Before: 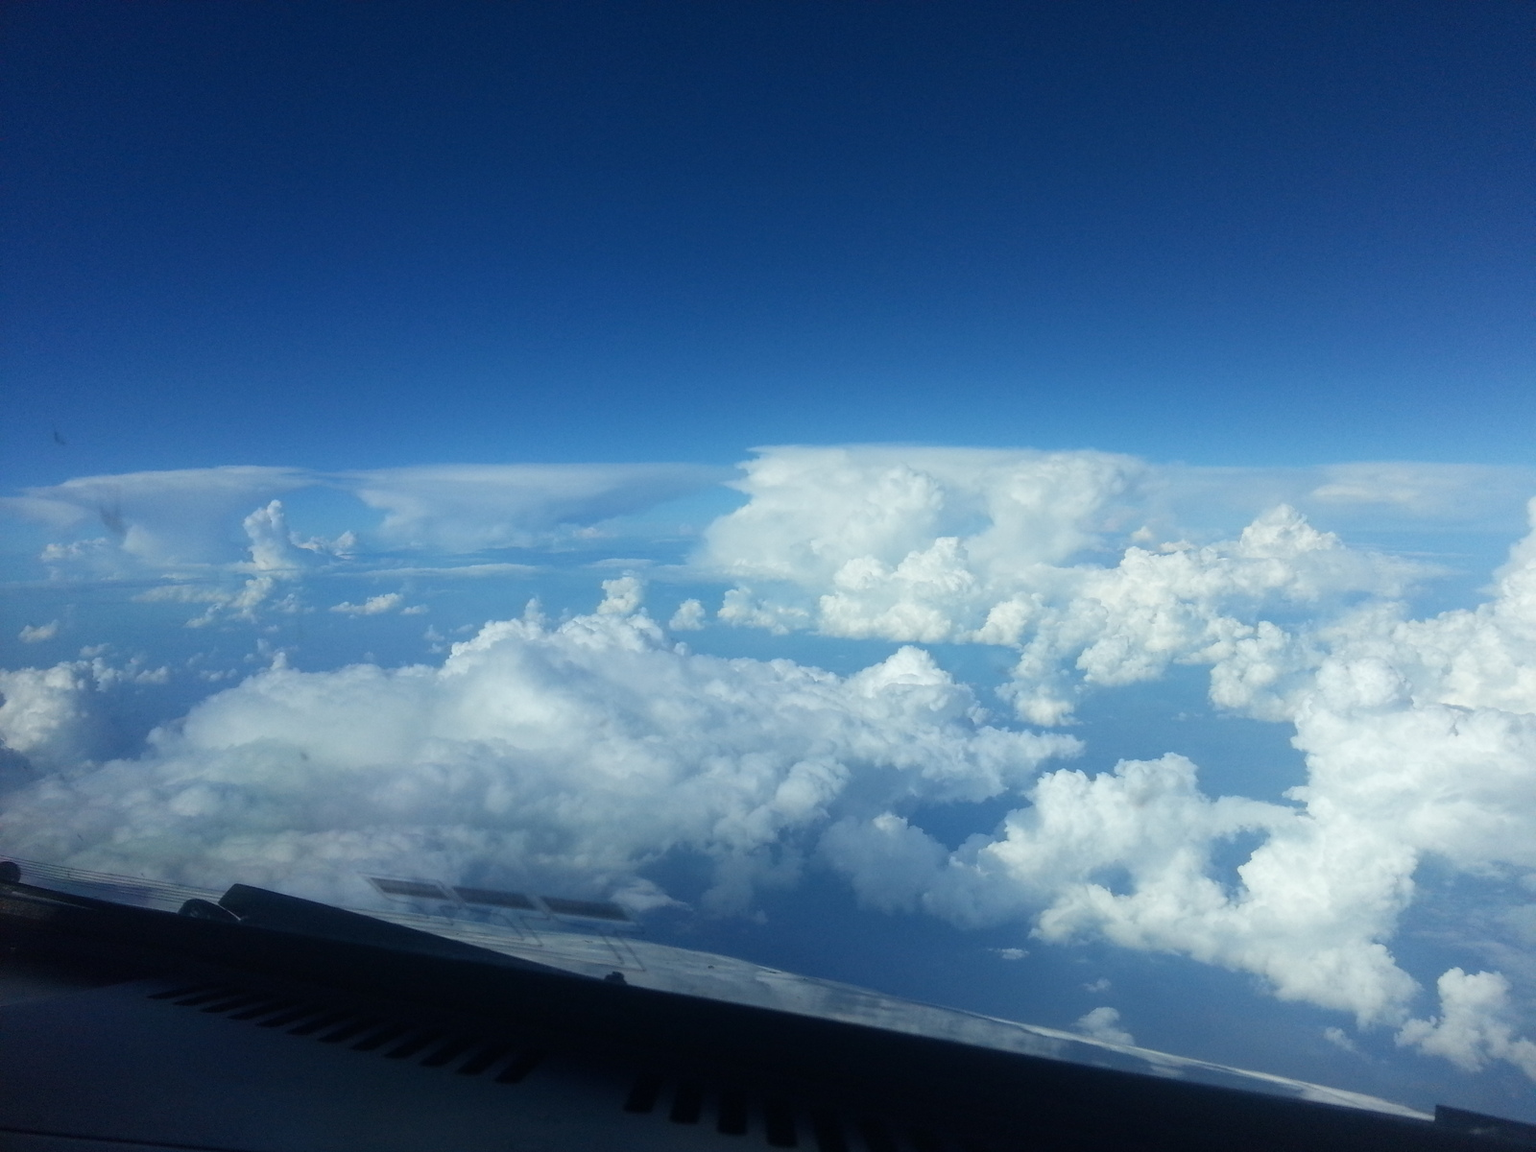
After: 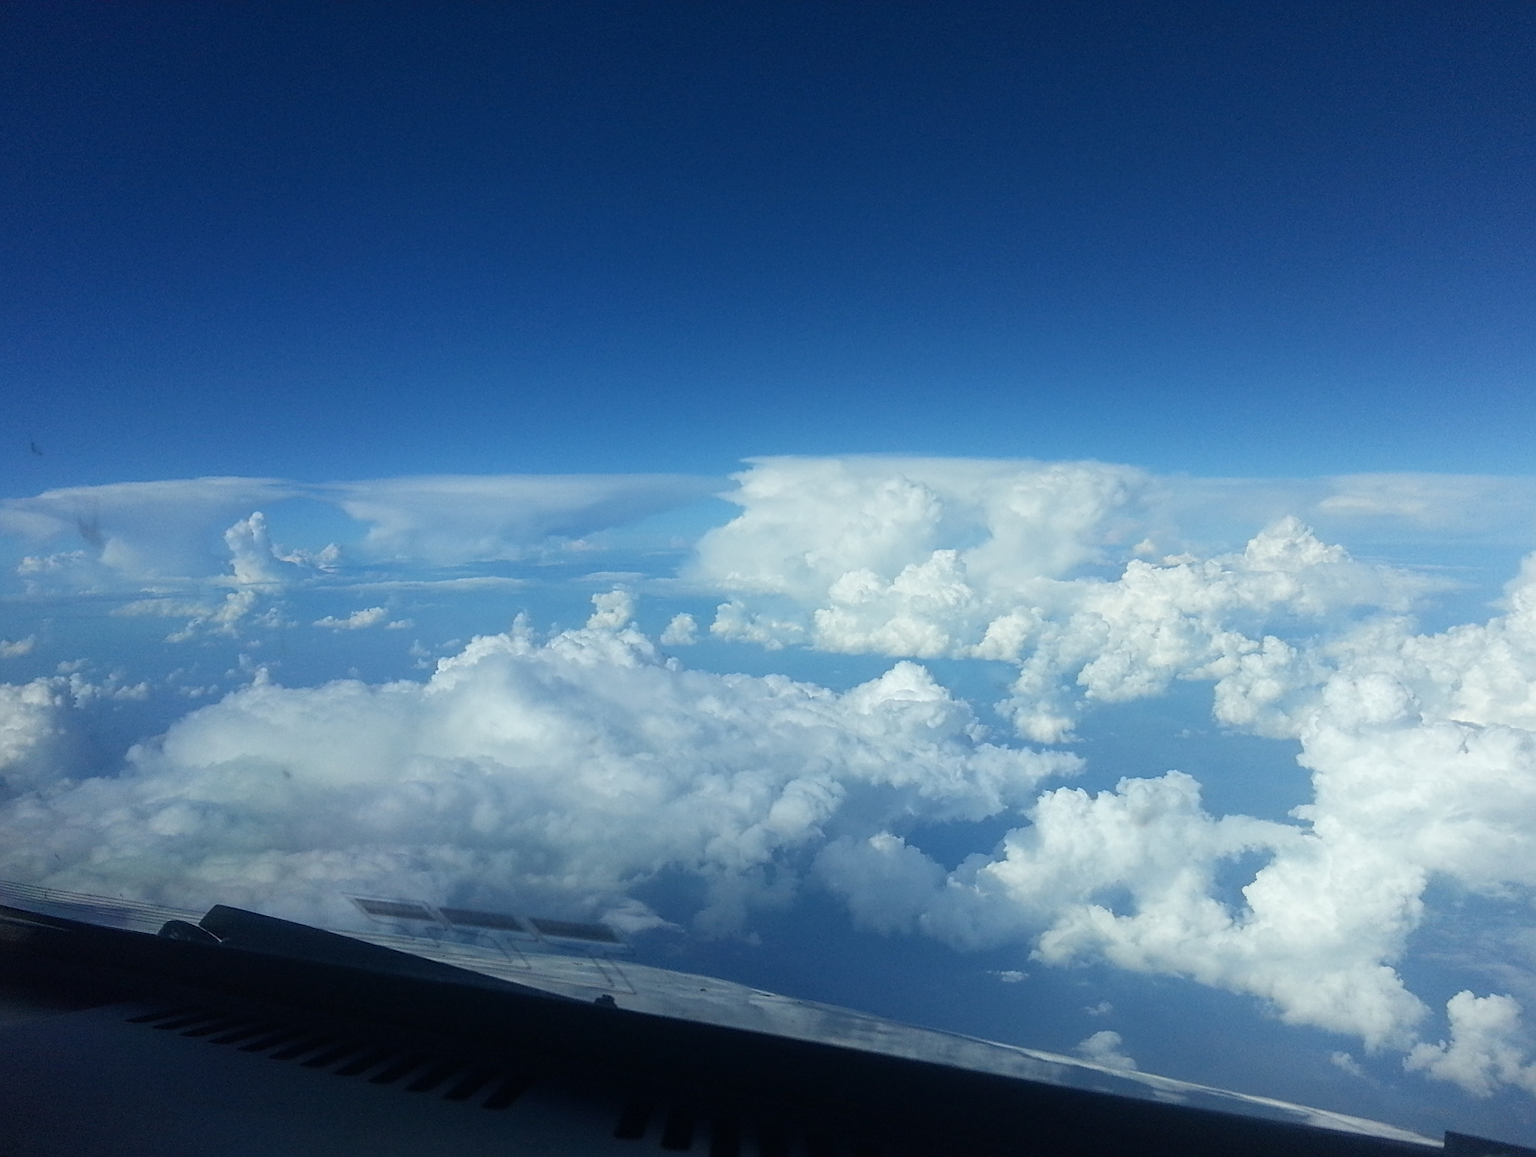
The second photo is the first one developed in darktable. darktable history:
crop and rotate: left 1.568%, right 0.722%, bottom 1.755%
sharpen: on, module defaults
